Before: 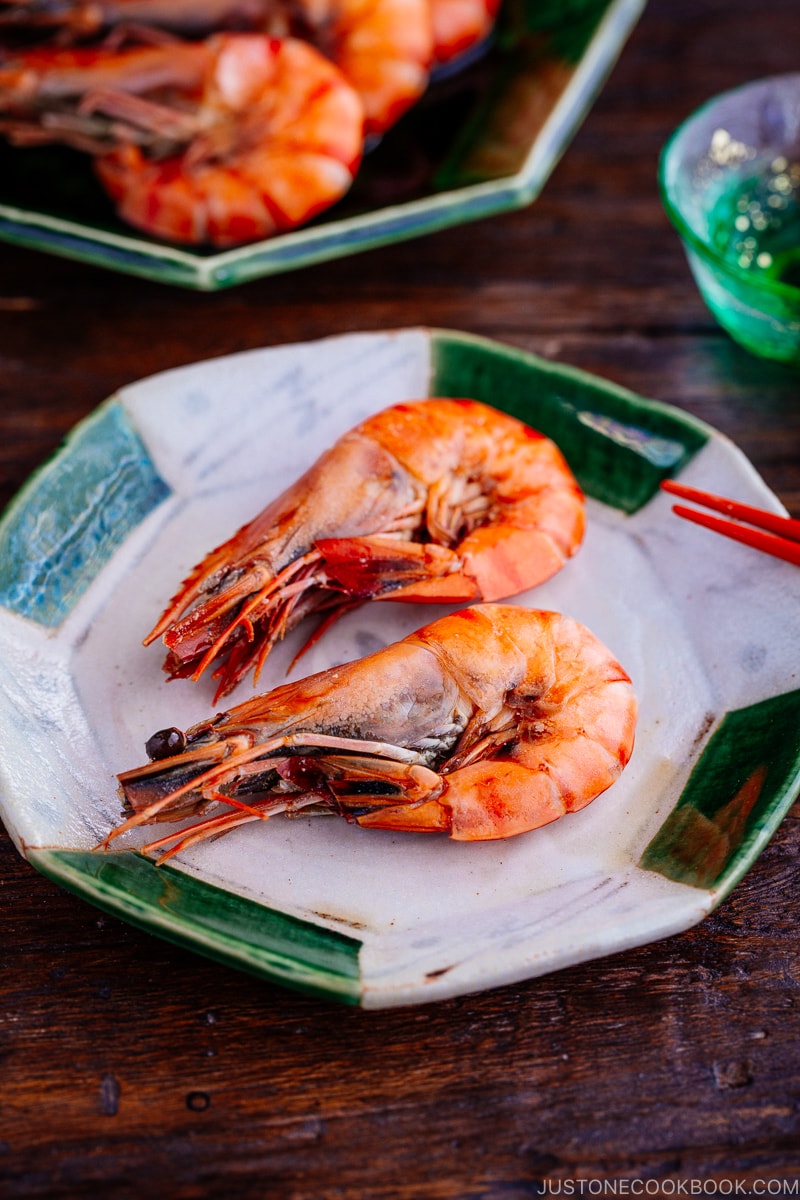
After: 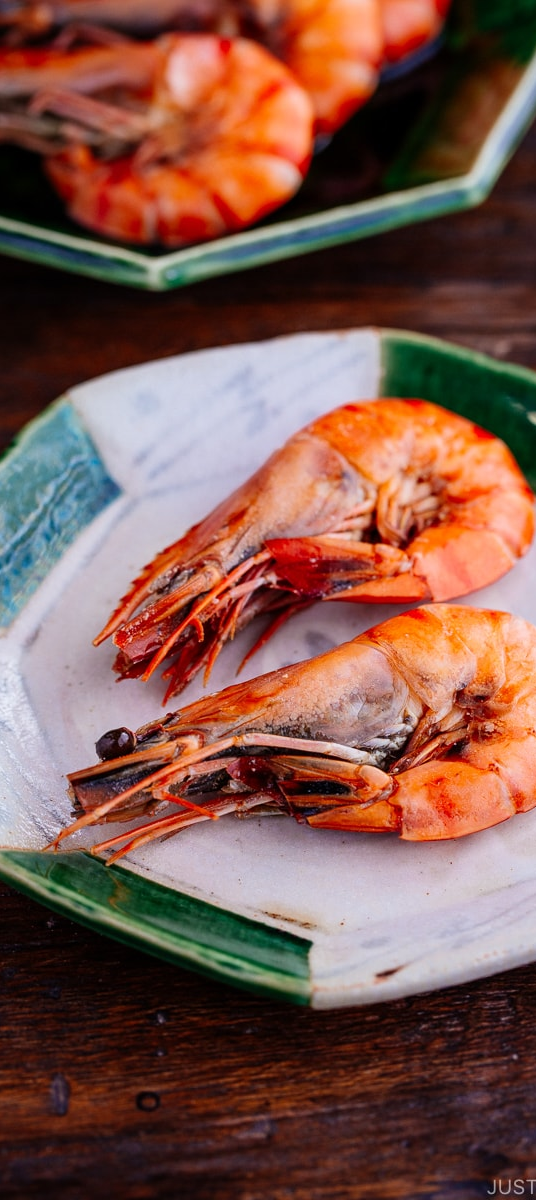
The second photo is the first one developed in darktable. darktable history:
crop and rotate: left 6.265%, right 26.723%
